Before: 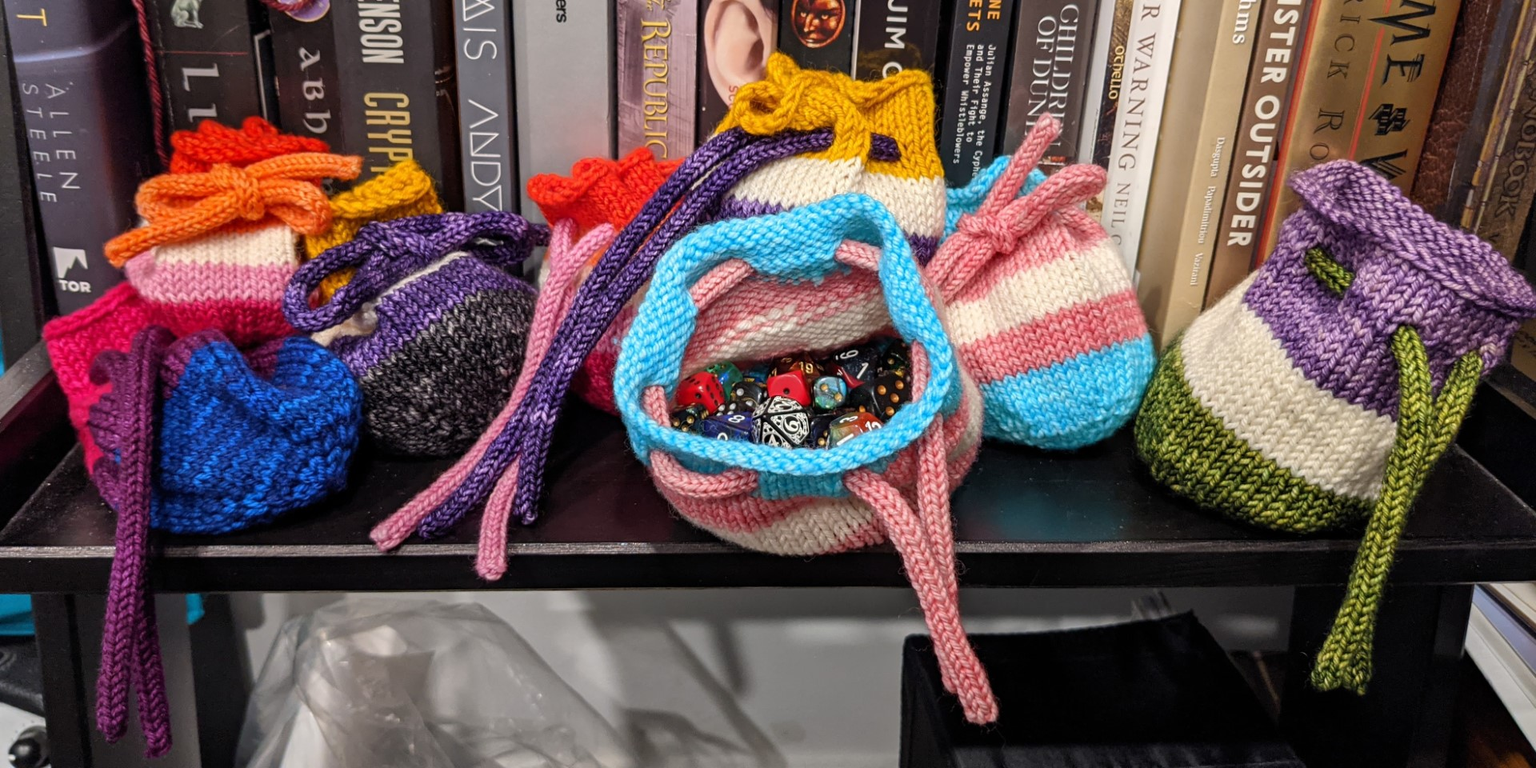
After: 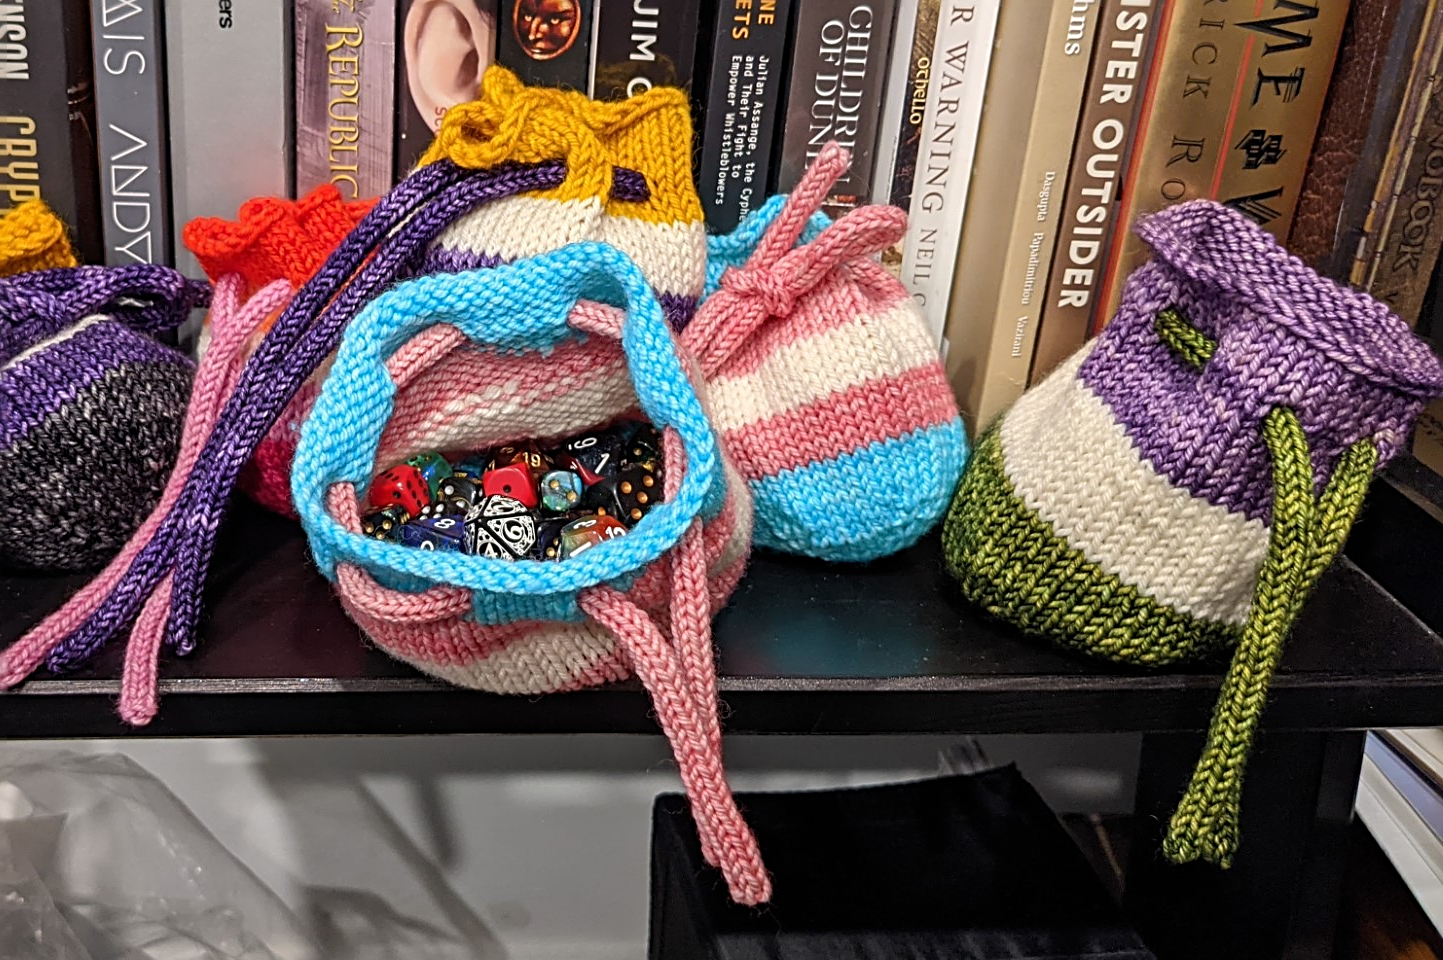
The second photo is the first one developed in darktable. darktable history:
crop and rotate: left 24.799%
sharpen: radius 2.786
